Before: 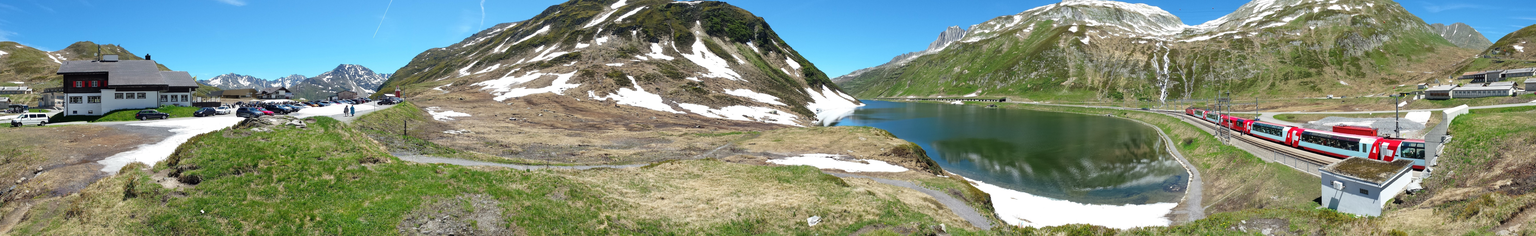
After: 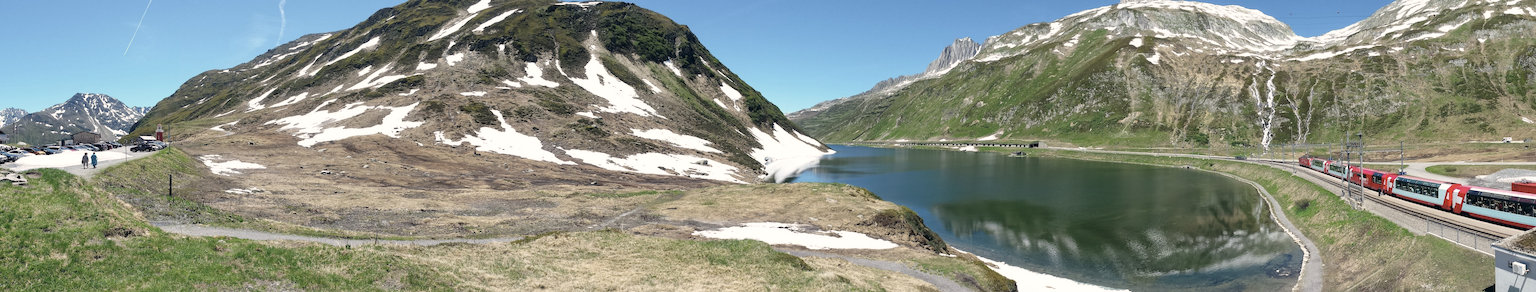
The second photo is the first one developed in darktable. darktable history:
contrast brightness saturation: saturation -0.063
crop: left 18.733%, right 12.104%, bottom 14.175%
color correction: highlights a* 2.78, highlights b* 5.01, shadows a* -1.88, shadows b* -4.96, saturation 0.769
local contrast: mode bilateral grid, contrast 10, coarseness 26, detail 115%, midtone range 0.2
